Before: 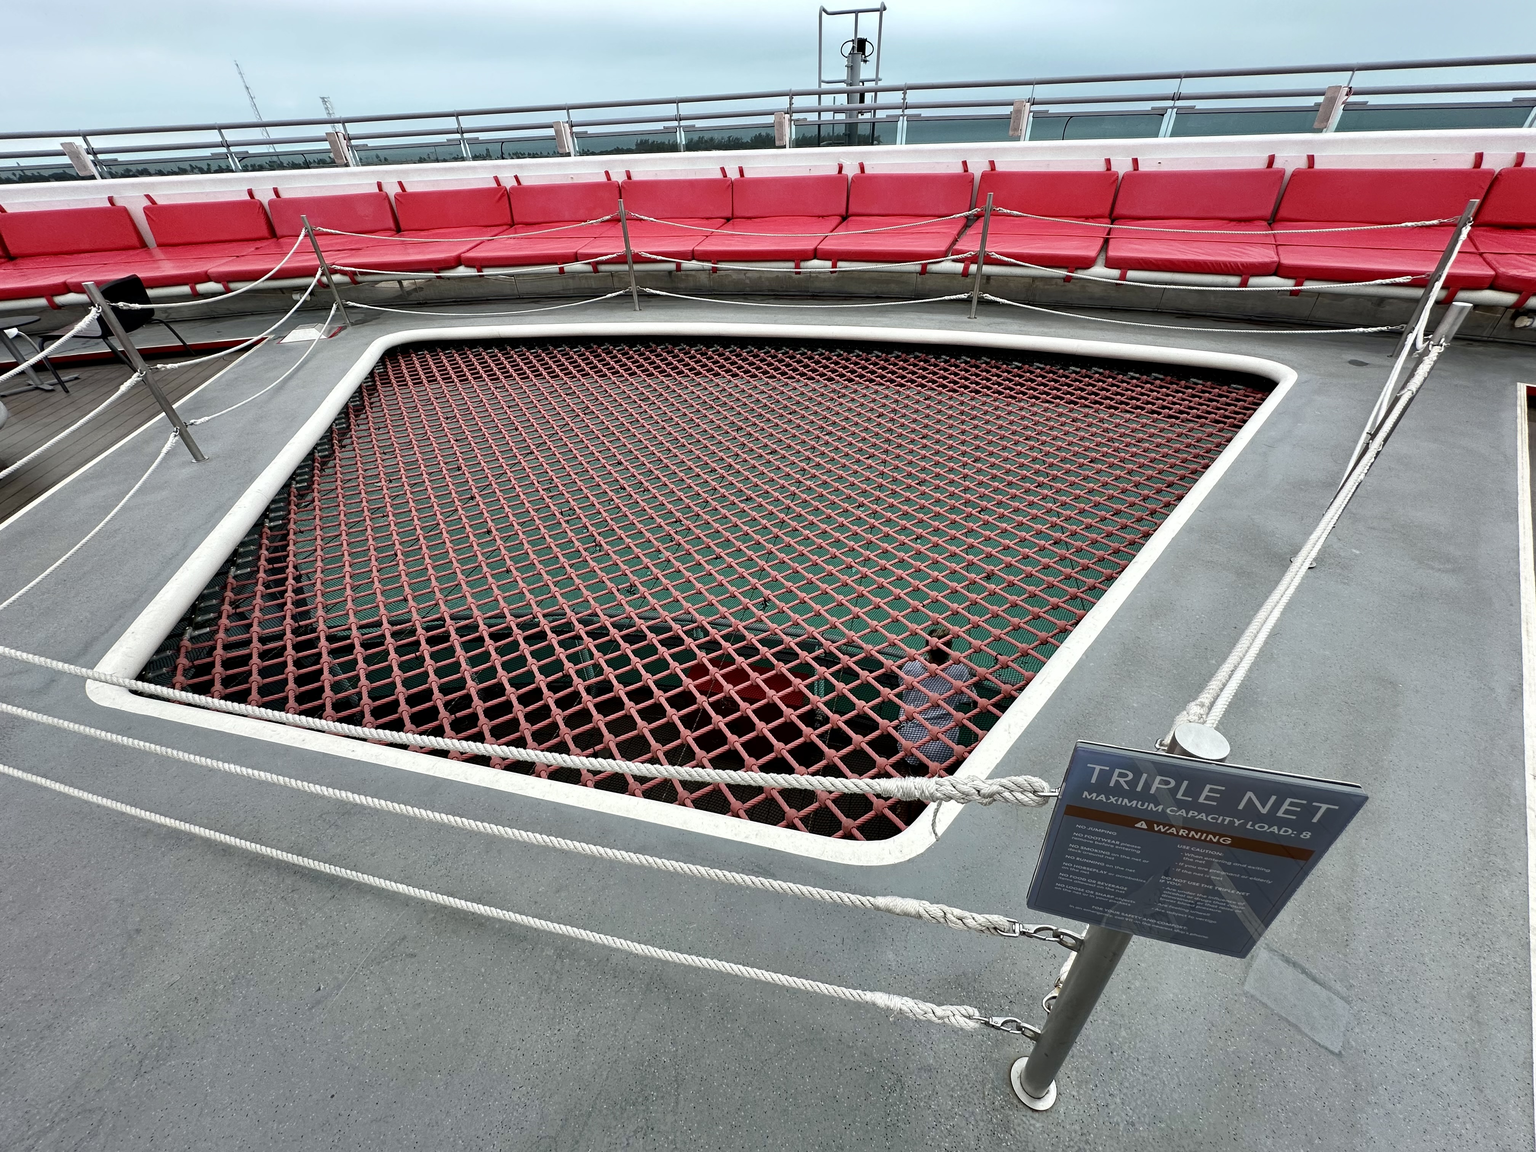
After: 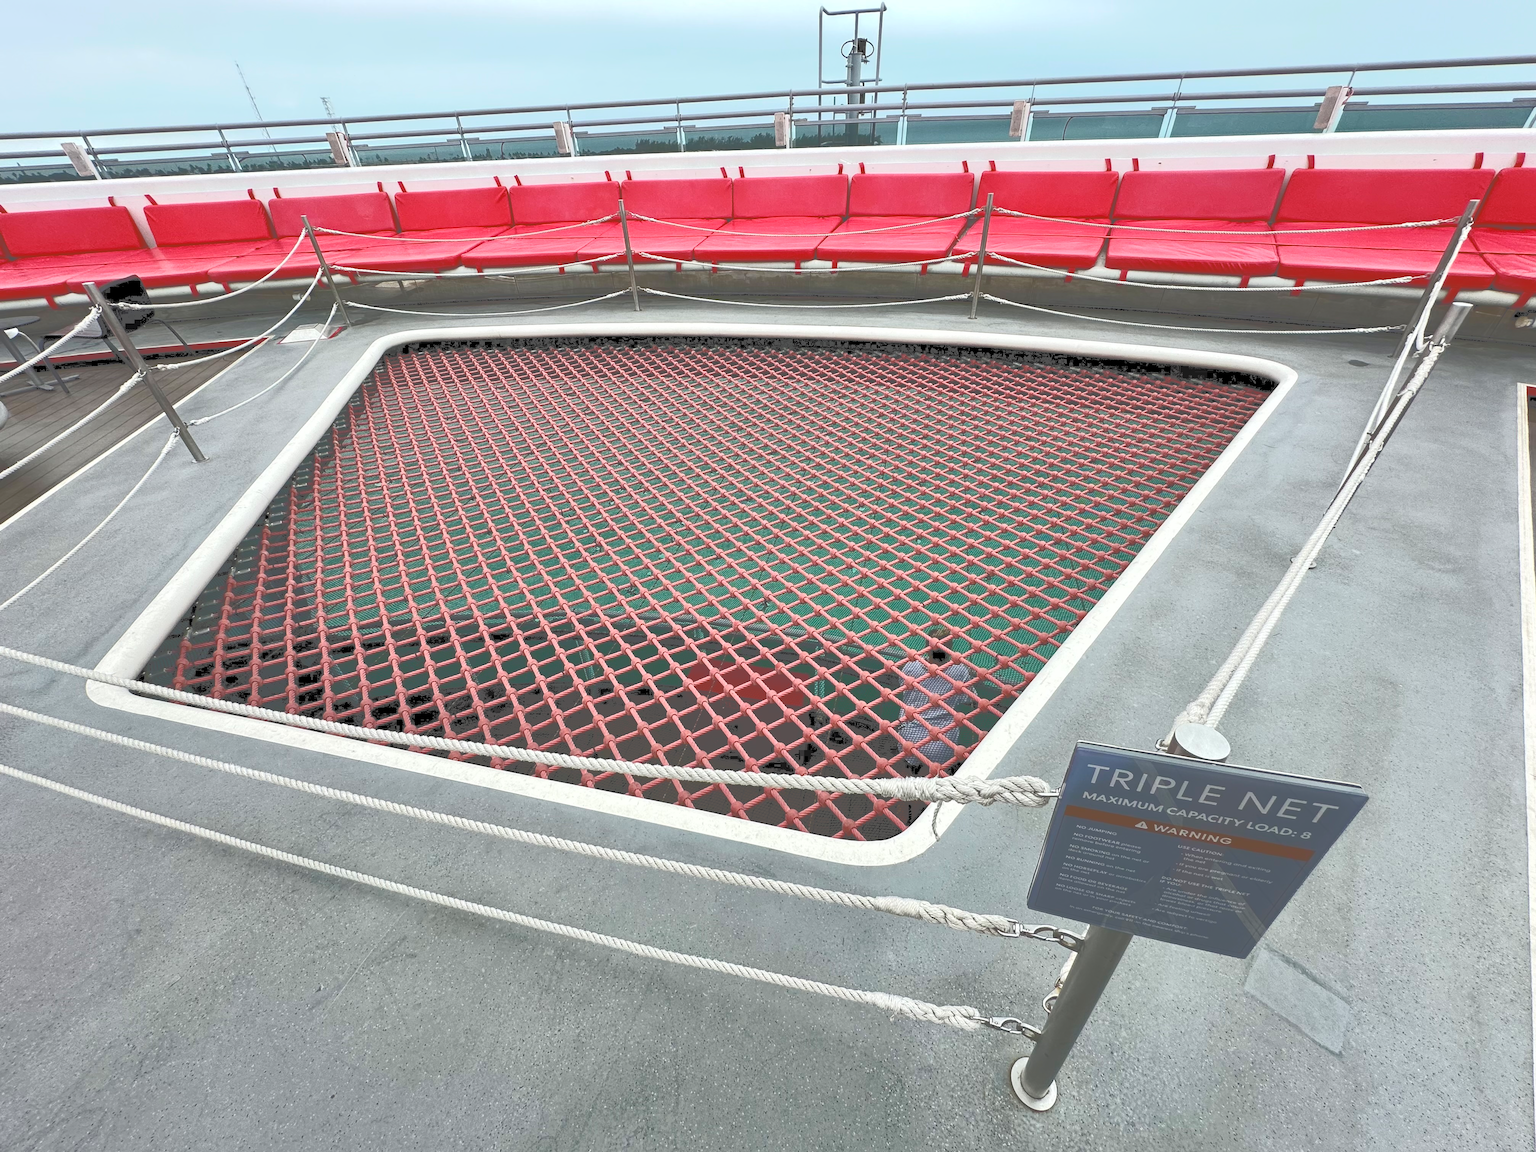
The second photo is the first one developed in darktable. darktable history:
tone curve: curves: ch0 [(0, 0) (0.003, 0.345) (0.011, 0.345) (0.025, 0.345) (0.044, 0.349) (0.069, 0.353) (0.1, 0.356) (0.136, 0.359) (0.177, 0.366) (0.224, 0.378) (0.277, 0.398) (0.335, 0.429) (0.399, 0.476) (0.468, 0.545) (0.543, 0.624) (0.623, 0.721) (0.709, 0.811) (0.801, 0.876) (0.898, 0.913) (1, 1)], color space Lab, independent channels, preserve colors none
